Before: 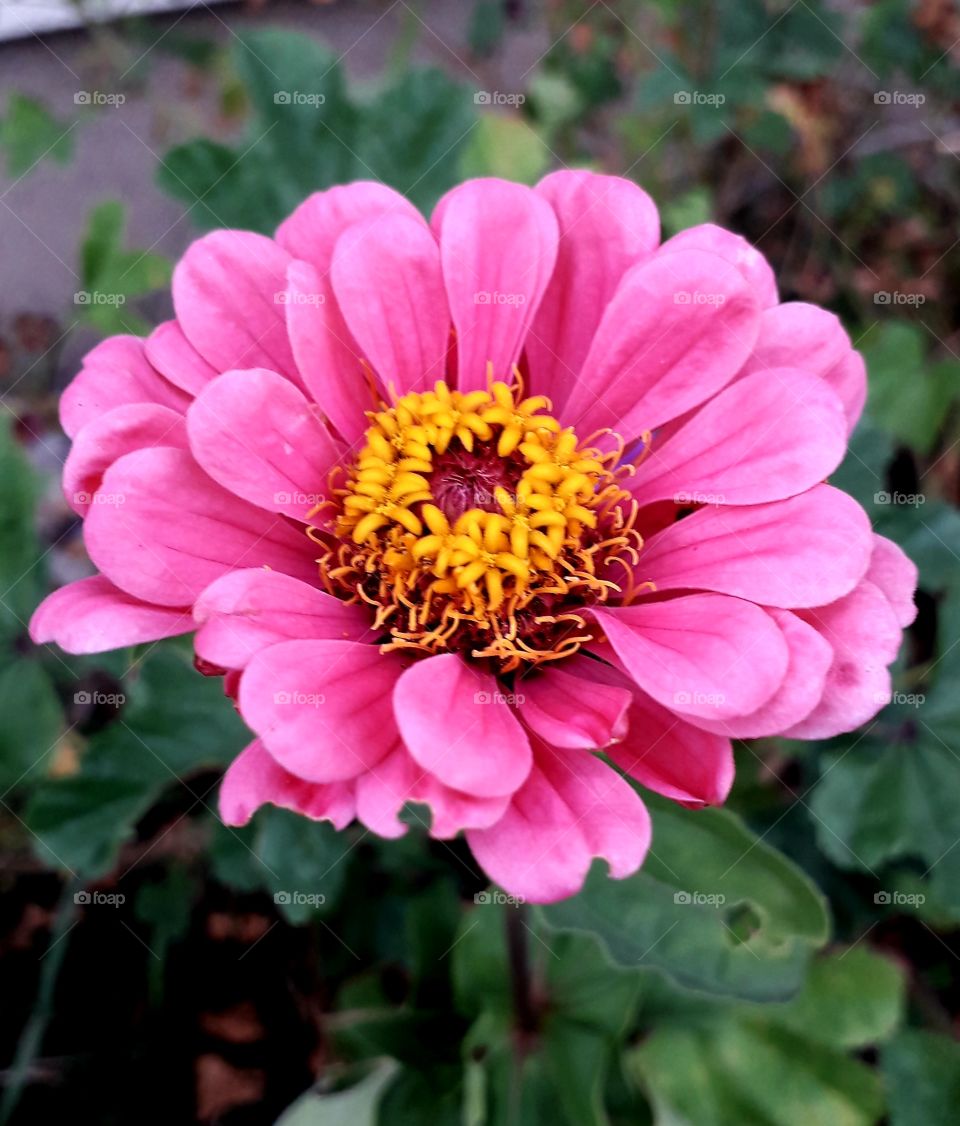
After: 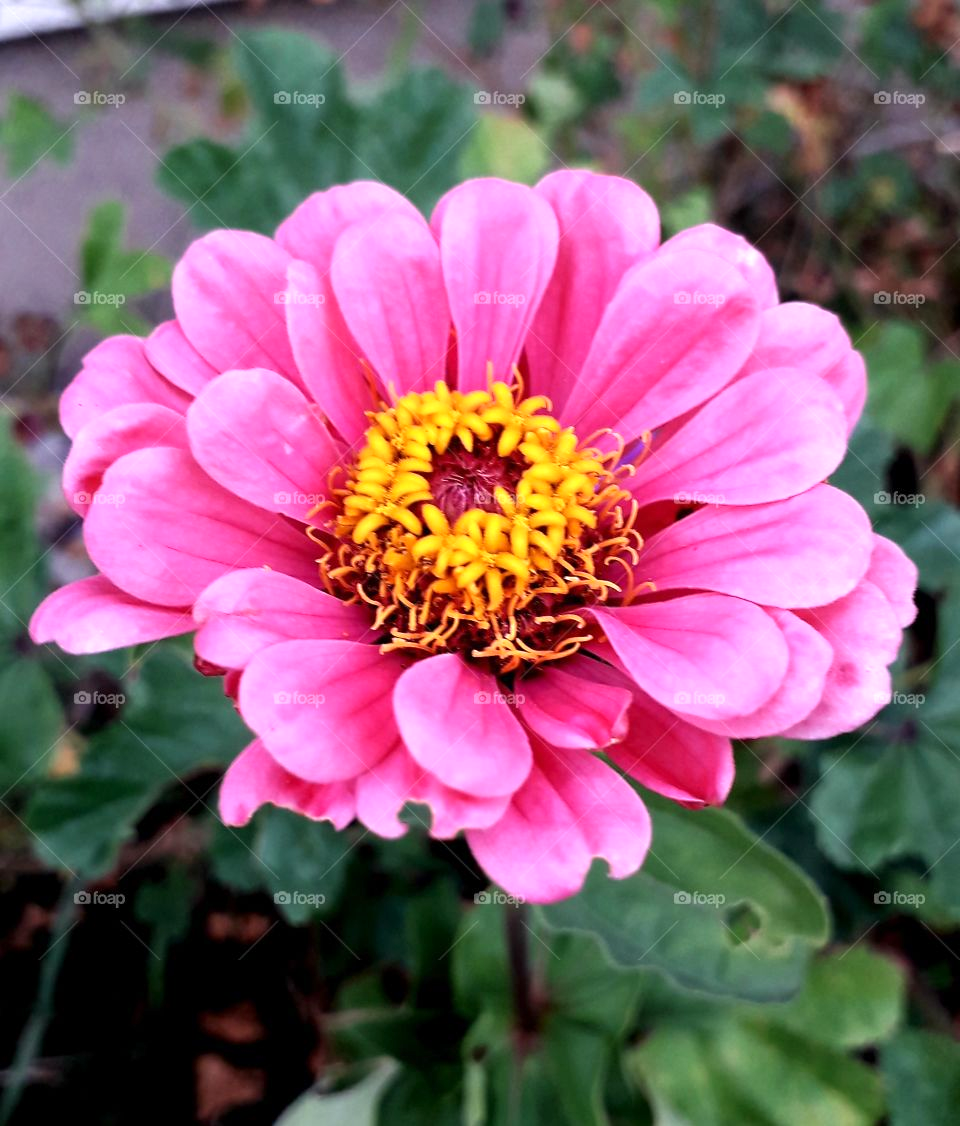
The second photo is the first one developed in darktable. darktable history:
exposure: exposure 0.437 EV, compensate exposure bias true, compensate highlight preservation false
